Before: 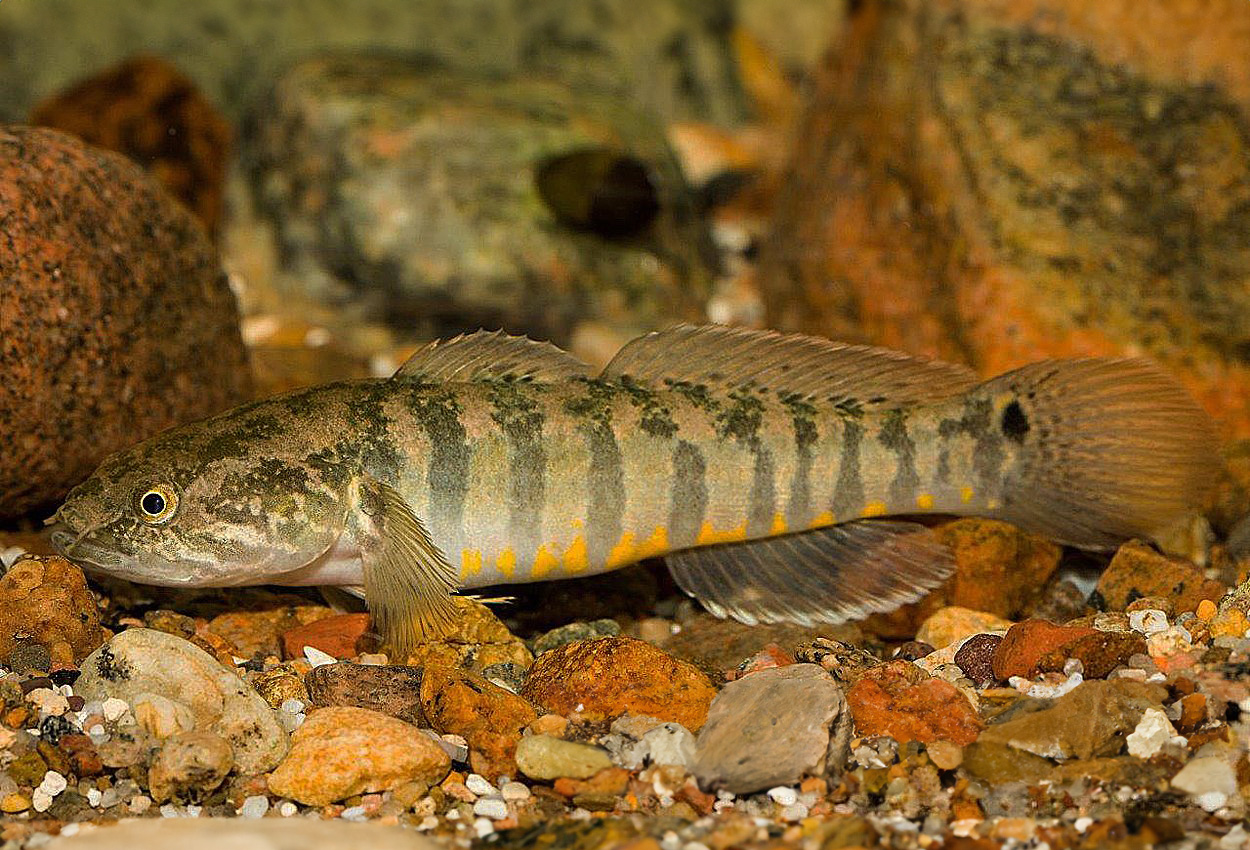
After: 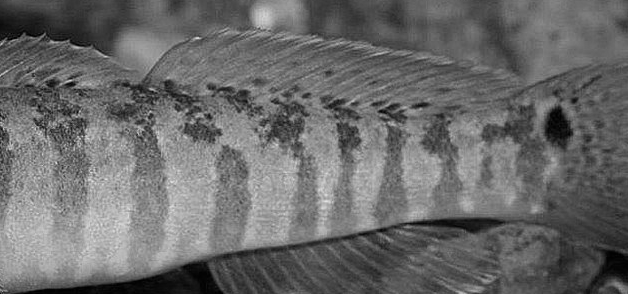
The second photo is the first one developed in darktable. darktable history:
vignetting: fall-off start 71.74%
monochrome: on, module defaults
crop: left 36.607%, top 34.735%, right 13.146%, bottom 30.611%
